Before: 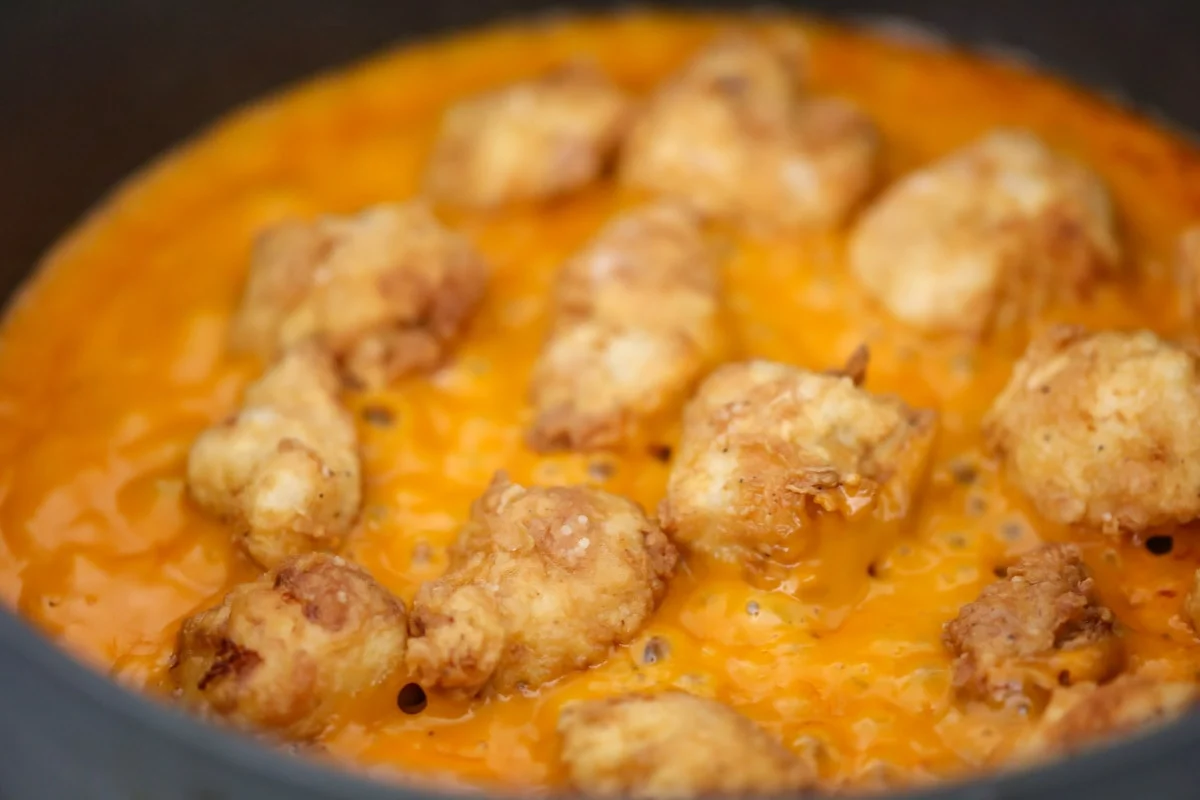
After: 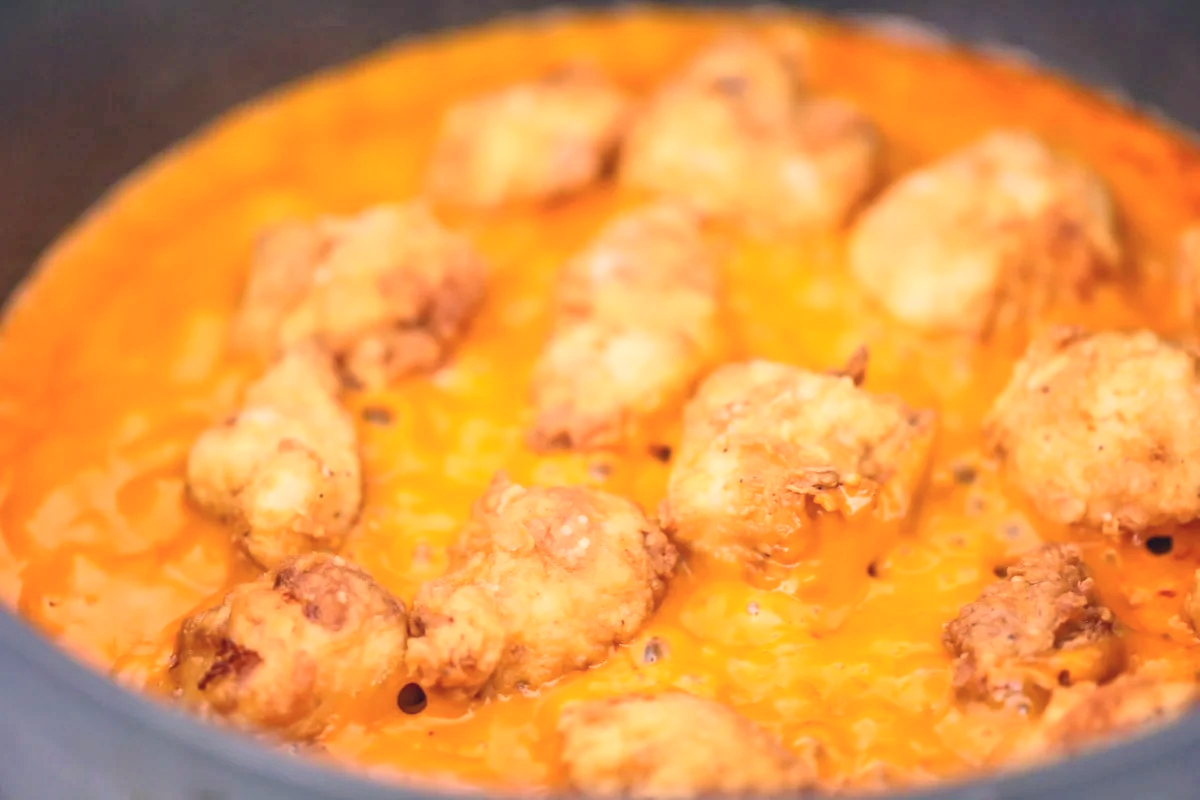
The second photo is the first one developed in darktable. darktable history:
exposure: exposure 0.222 EV, compensate exposure bias true, compensate highlight preservation false
contrast brightness saturation: contrast 0.199, brightness 0.155, saturation 0.227
color correction: highlights a* 14.2, highlights b* 6.13, shadows a* -6.03, shadows b* -15.51, saturation 0.857
tone equalizer: -7 EV 0.142 EV, -6 EV 0.612 EV, -5 EV 1.17 EV, -4 EV 1.33 EV, -3 EV 1.12 EV, -2 EV 0.6 EV, -1 EV 0.152 EV
